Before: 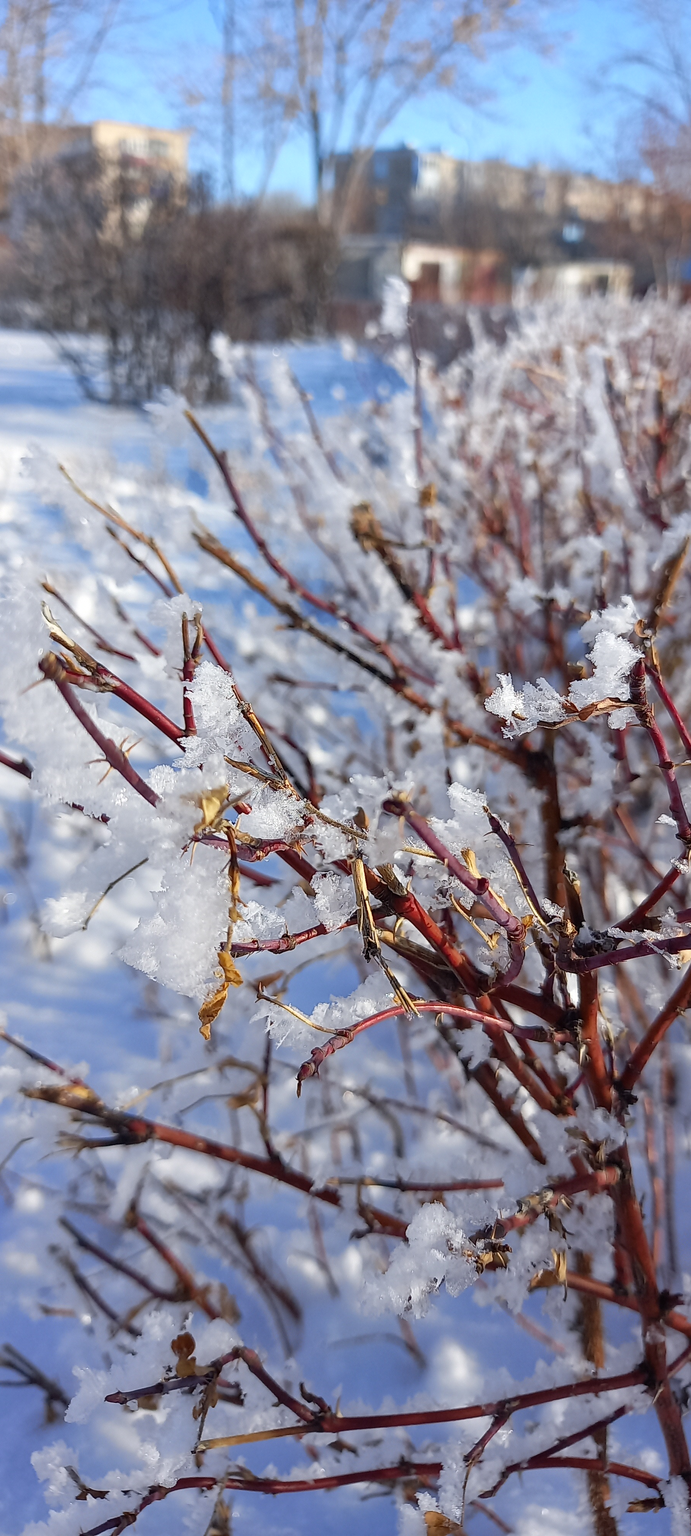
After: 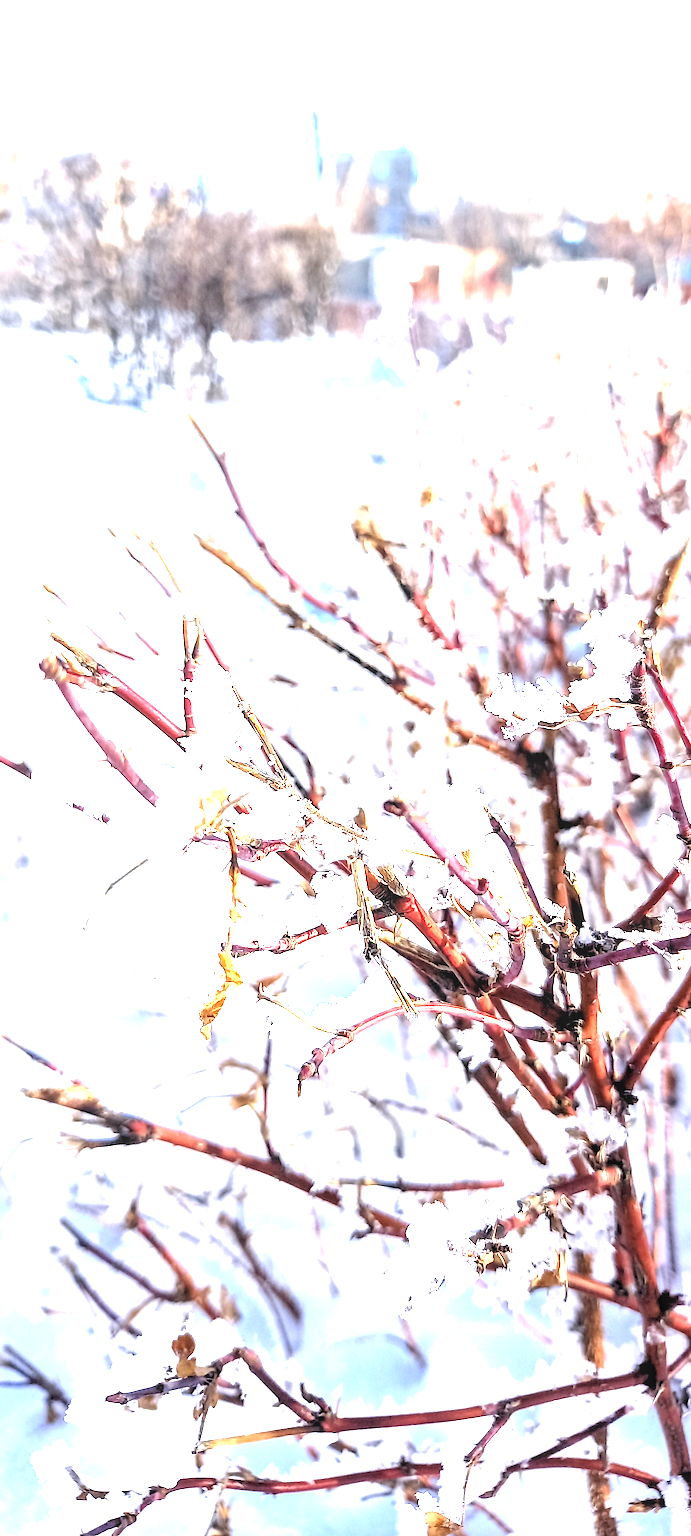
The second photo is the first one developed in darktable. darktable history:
exposure: black level correction 0, exposure 2.327 EV, compensate exposure bias true, compensate highlight preservation false
local contrast: on, module defaults
rgb levels: levels [[0.034, 0.472, 0.904], [0, 0.5, 1], [0, 0.5, 1]]
